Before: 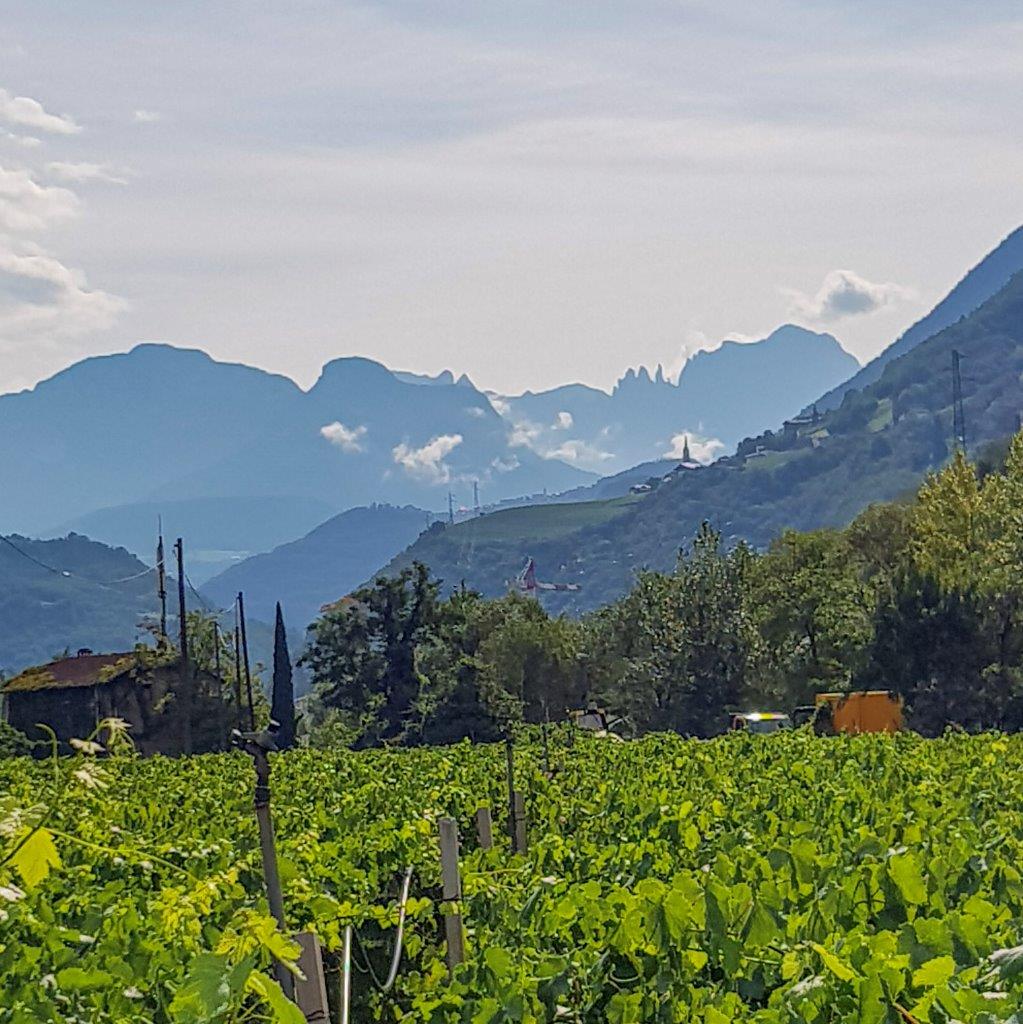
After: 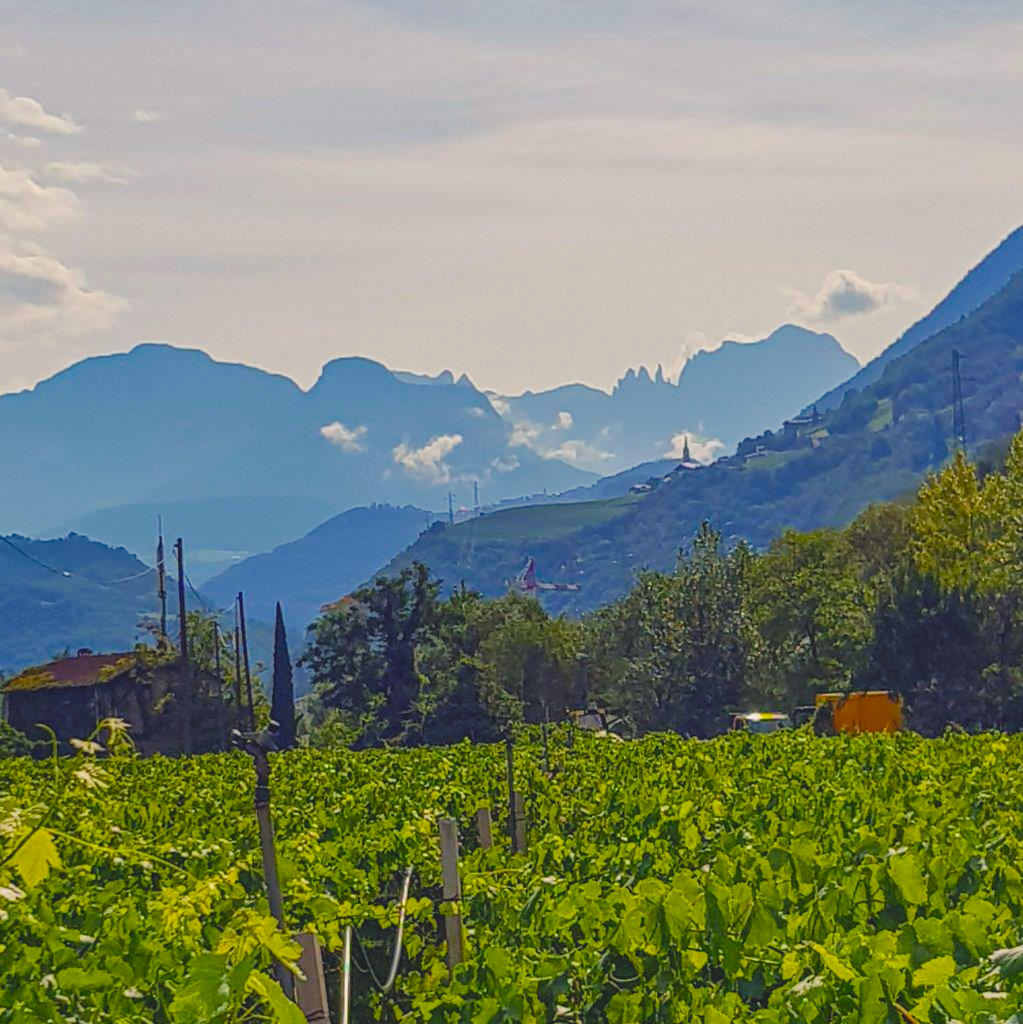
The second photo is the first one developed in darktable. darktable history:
color balance rgb: shadows lift › chroma 3%, shadows lift › hue 280.8°, power › hue 330°, highlights gain › chroma 3%, highlights gain › hue 75.6°, global offset › luminance 1.5%, perceptual saturation grading › global saturation 20%, perceptual saturation grading › highlights -25%, perceptual saturation grading › shadows 50%, global vibrance 30%
exposure: black level correction 0.001, exposure -0.2 EV, compensate highlight preservation false
